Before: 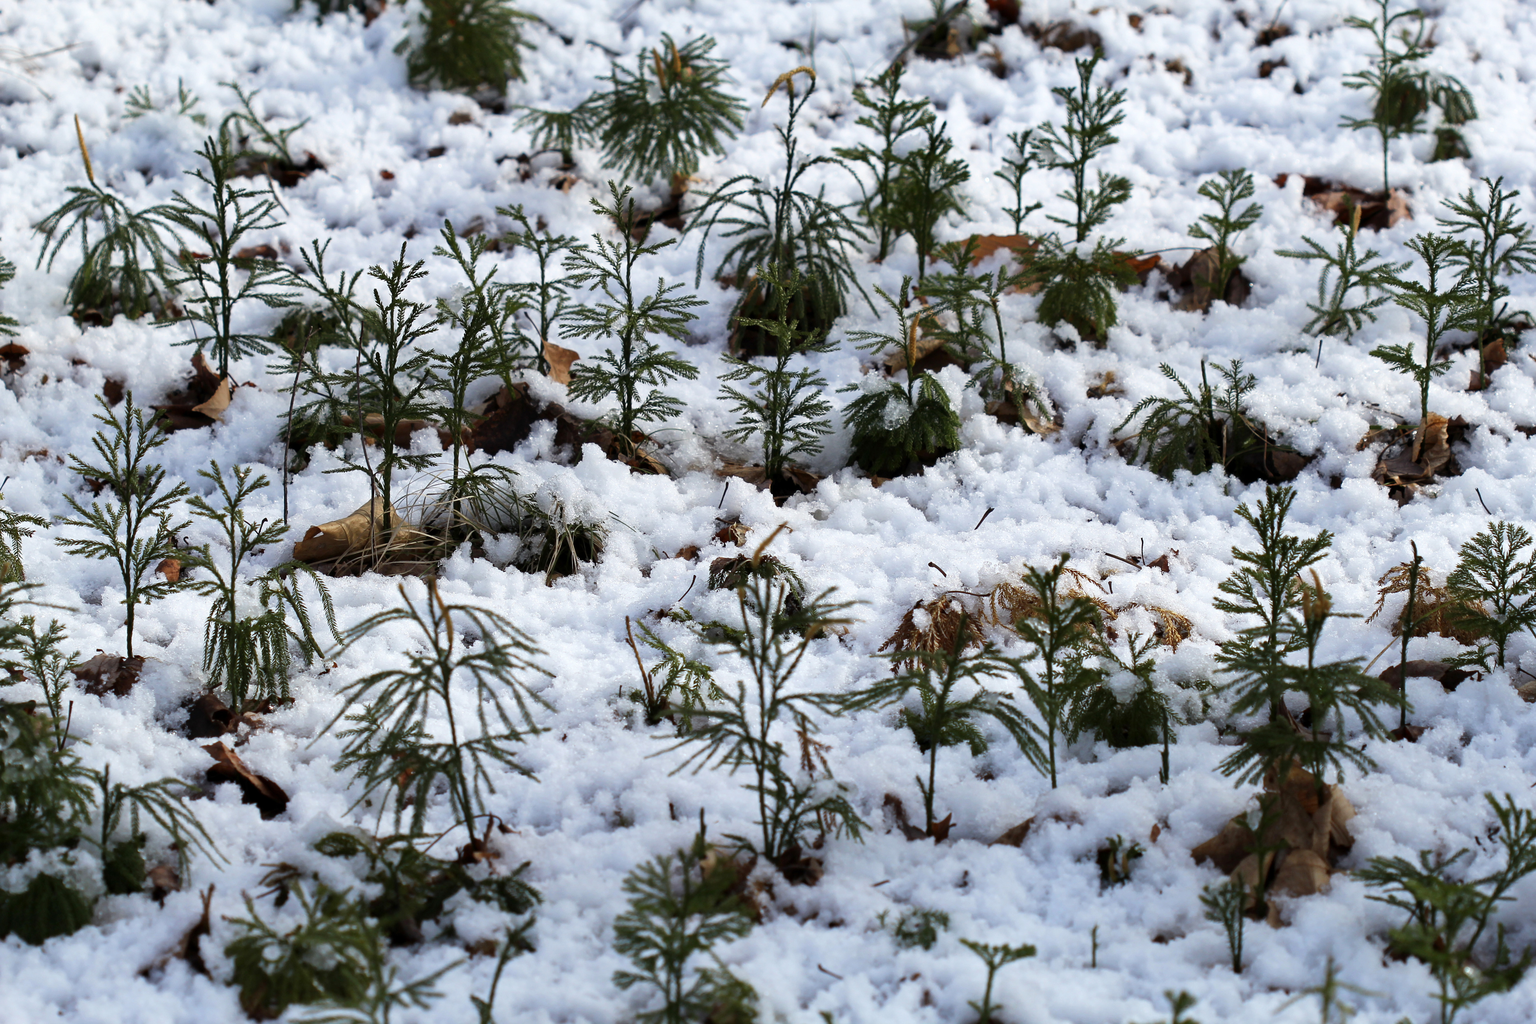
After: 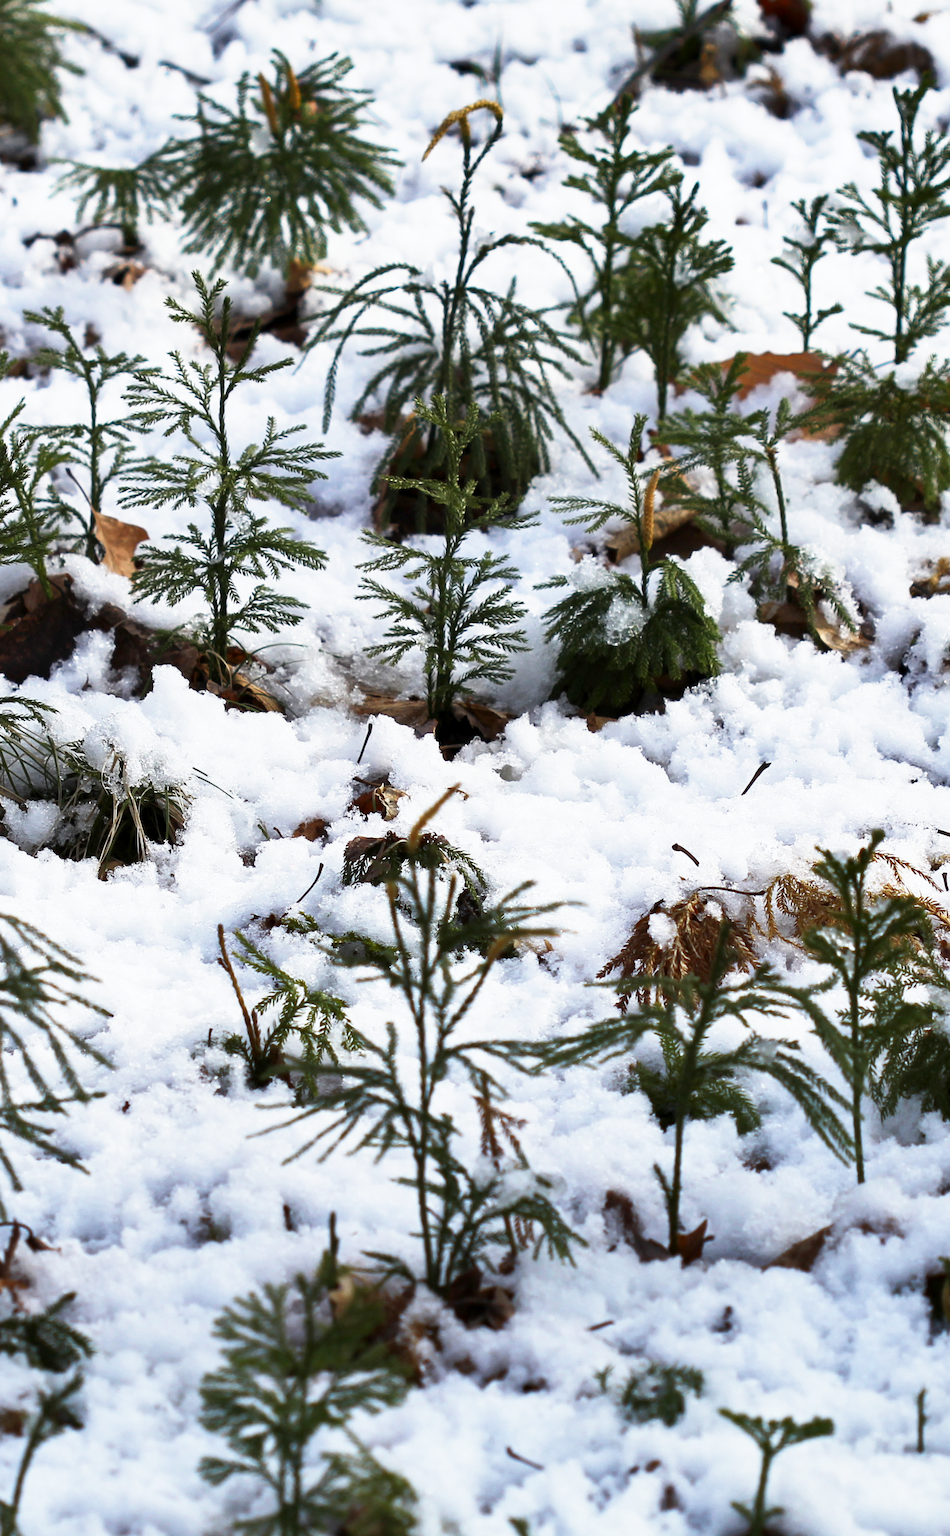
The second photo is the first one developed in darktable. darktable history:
base curve: curves: ch0 [(0, 0) (0.557, 0.834) (1, 1)], preserve colors none
crop: left 31.3%, right 27.429%
shadows and highlights: radius 337, shadows 28.46, soften with gaussian
